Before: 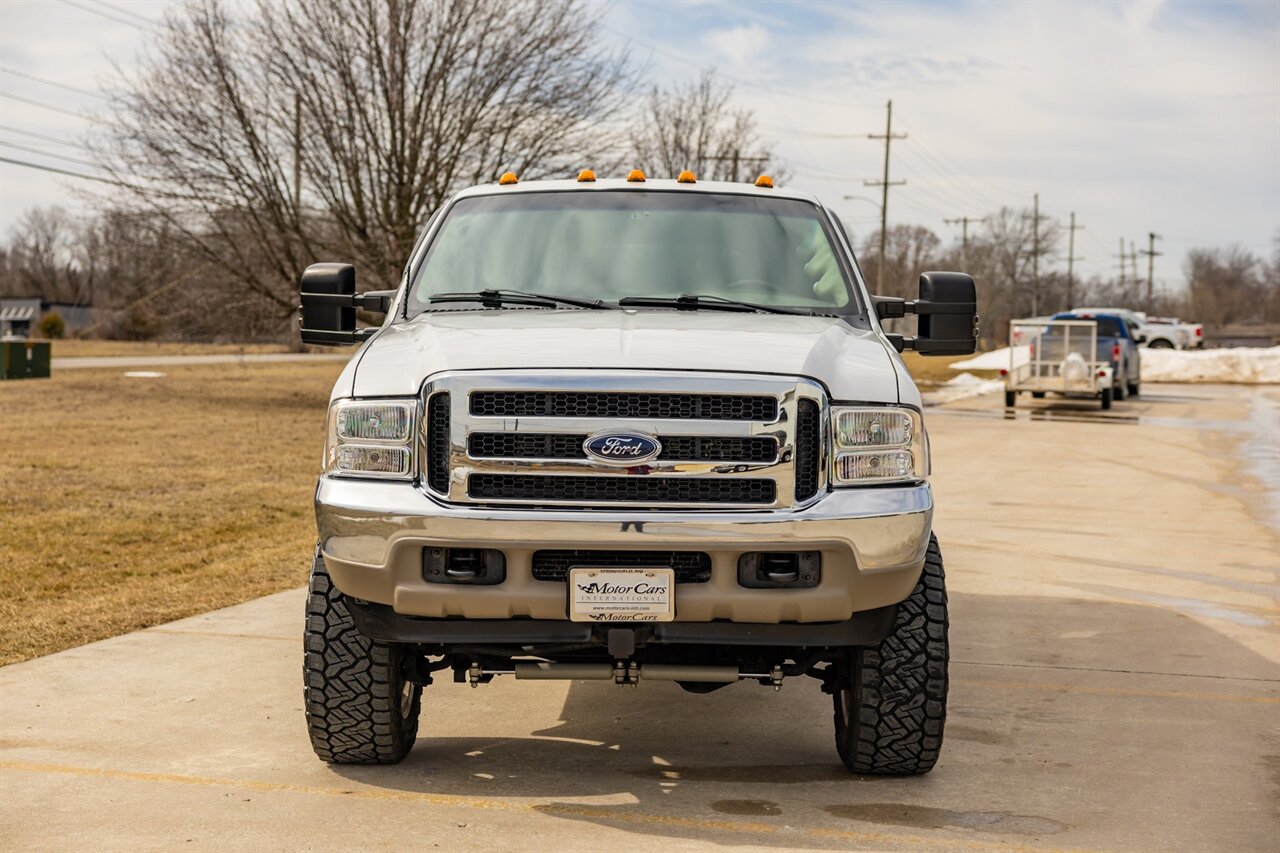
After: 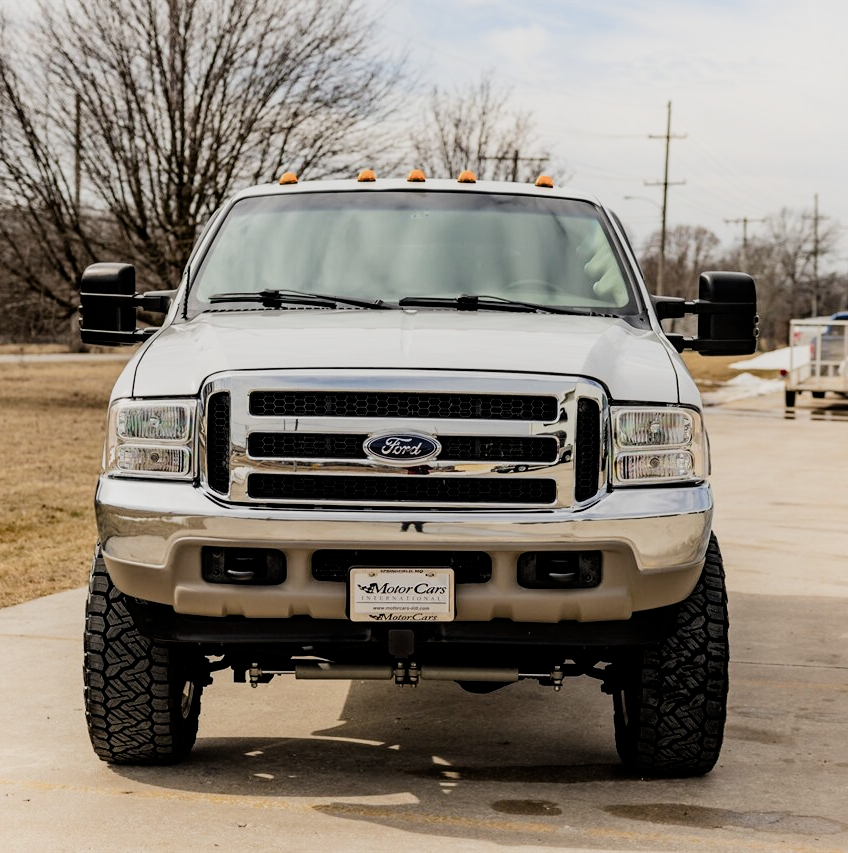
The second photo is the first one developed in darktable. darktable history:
color balance rgb: shadows lift › hue 85.71°, linear chroma grading › shadows -6.373%, linear chroma grading › highlights -6.331%, linear chroma grading › global chroma -10.553%, linear chroma grading › mid-tones -8.426%, perceptual saturation grading › global saturation 14.072%, perceptual saturation grading › highlights -25.196%, perceptual saturation grading › shadows 29.738%
crop: left 17.205%, right 16.47%
filmic rgb: black relative exposure -5.01 EV, white relative exposure 3.99 EV, hardness 2.9, contrast 1.298, highlights saturation mix -31.28%
shadows and highlights: shadows -23.99, highlights 51.06, soften with gaussian
